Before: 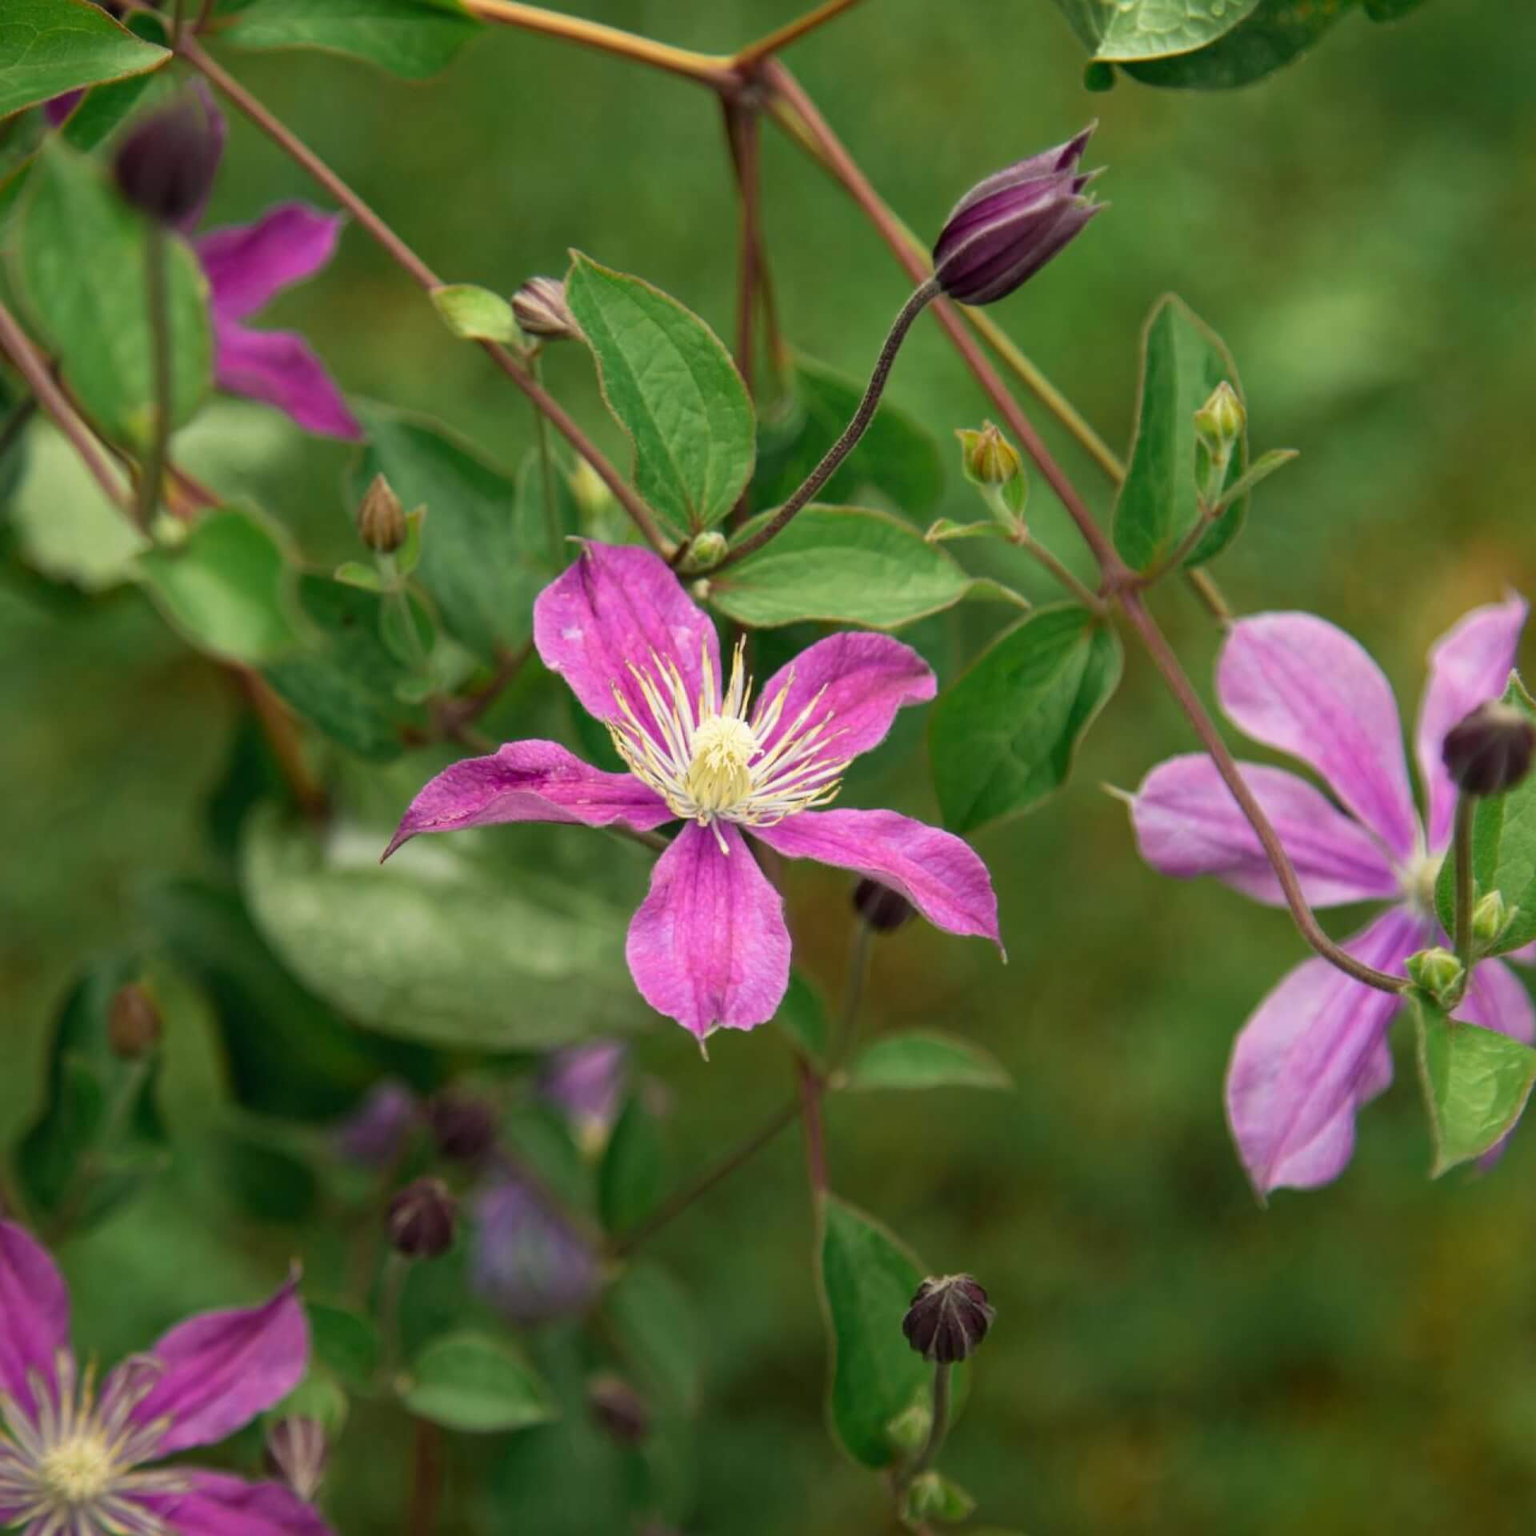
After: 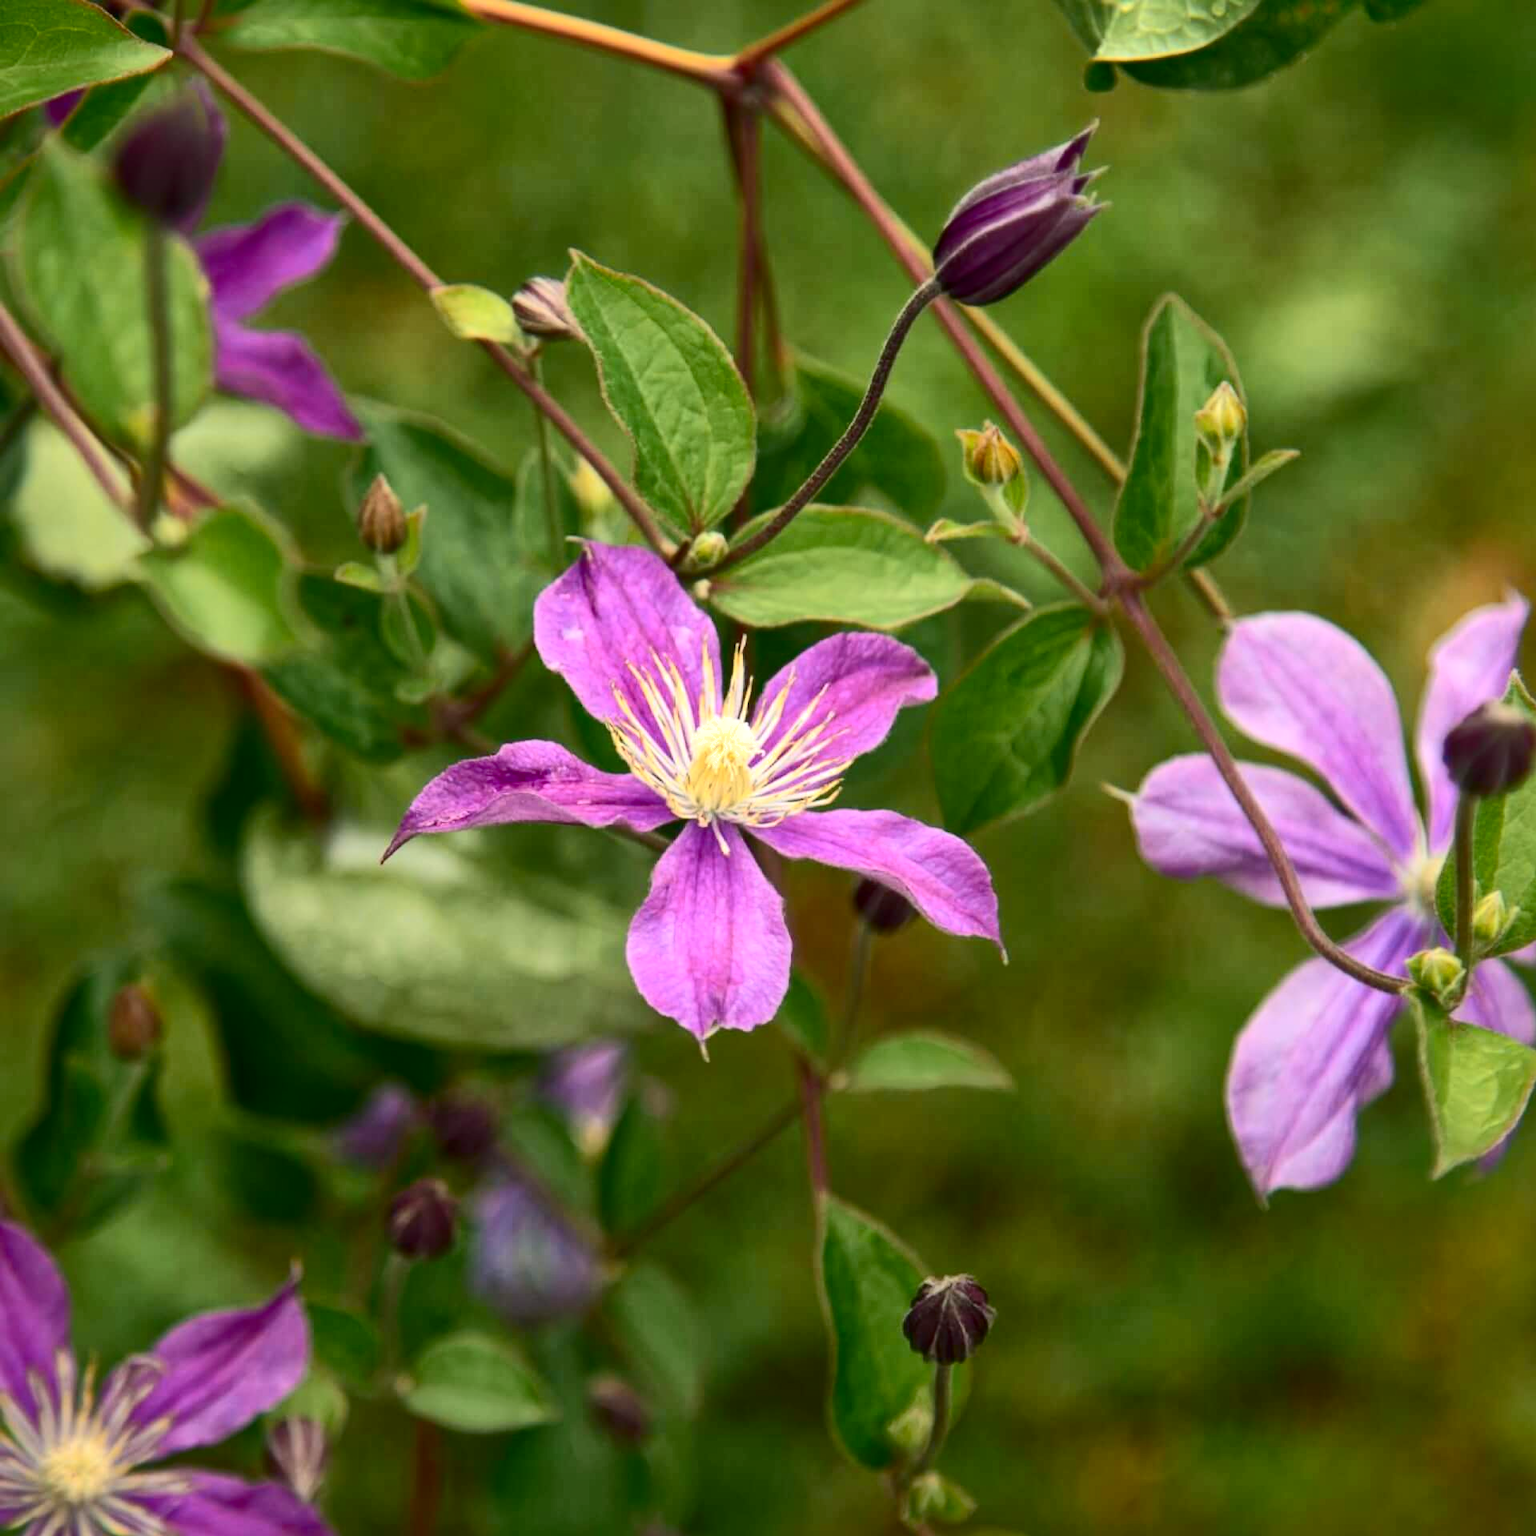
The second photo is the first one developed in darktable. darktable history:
shadows and highlights: on, module defaults
crop: left 0.002%
exposure: exposure 0.187 EV, compensate highlight preservation false
contrast brightness saturation: contrast 0.297
color zones: curves: ch1 [(0.235, 0.558) (0.75, 0.5)]; ch2 [(0.25, 0.462) (0.749, 0.457)]
